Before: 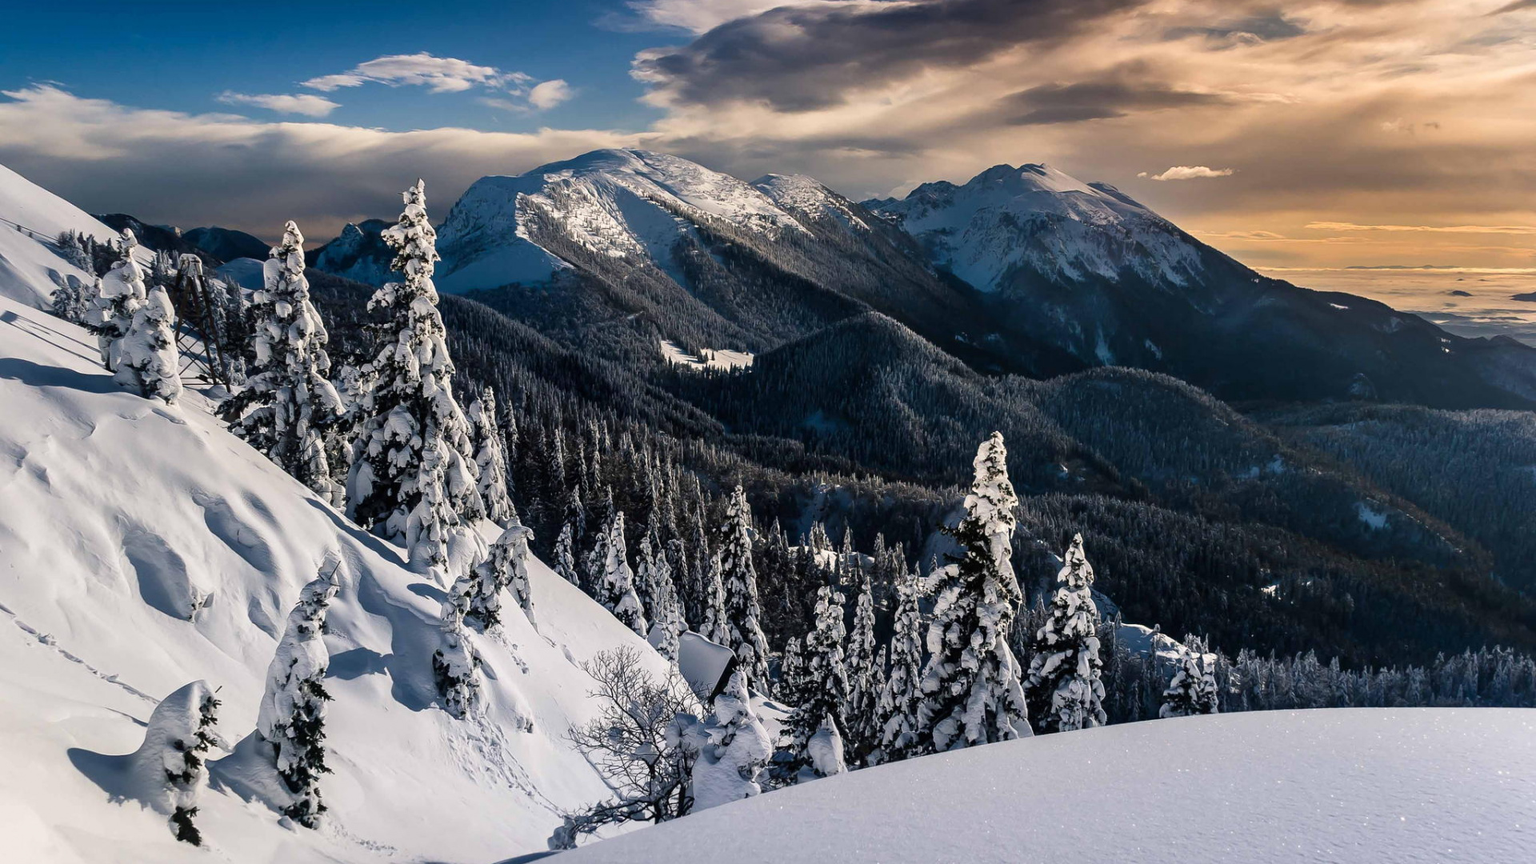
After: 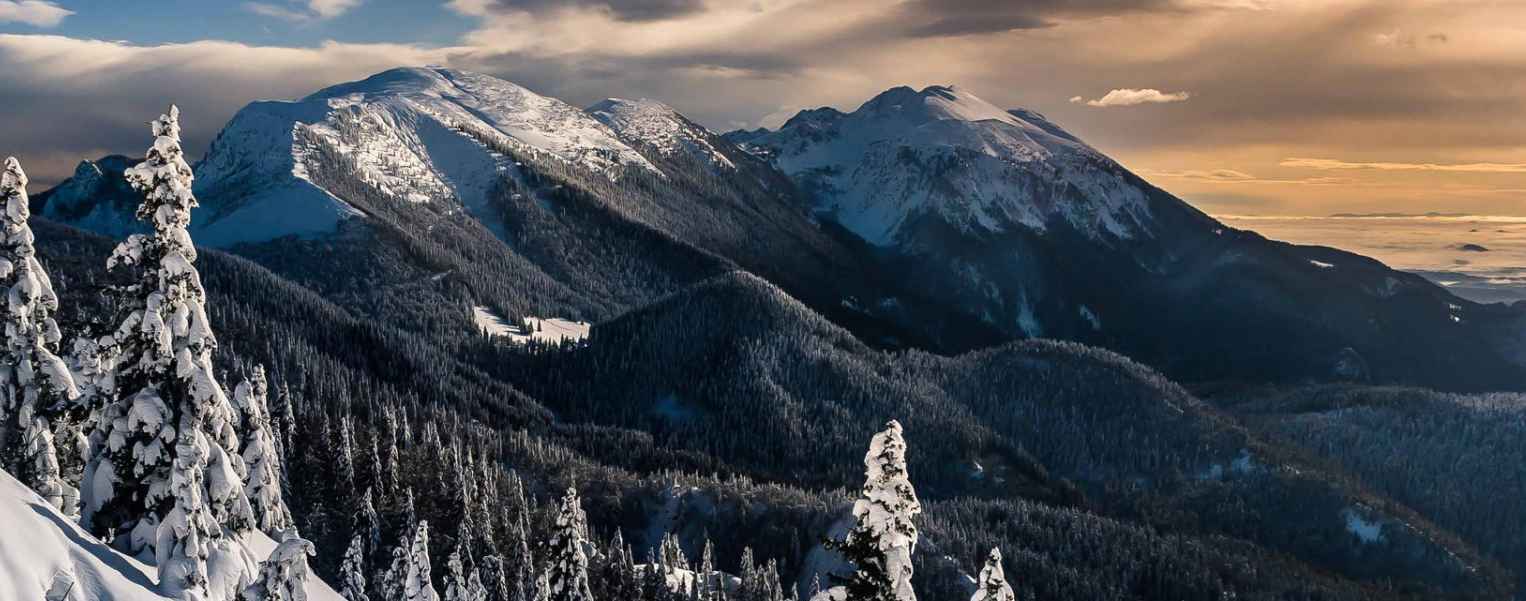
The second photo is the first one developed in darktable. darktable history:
crop: left 18.38%, top 11.092%, right 2.134%, bottom 33.217%
exposure: compensate highlight preservation false
